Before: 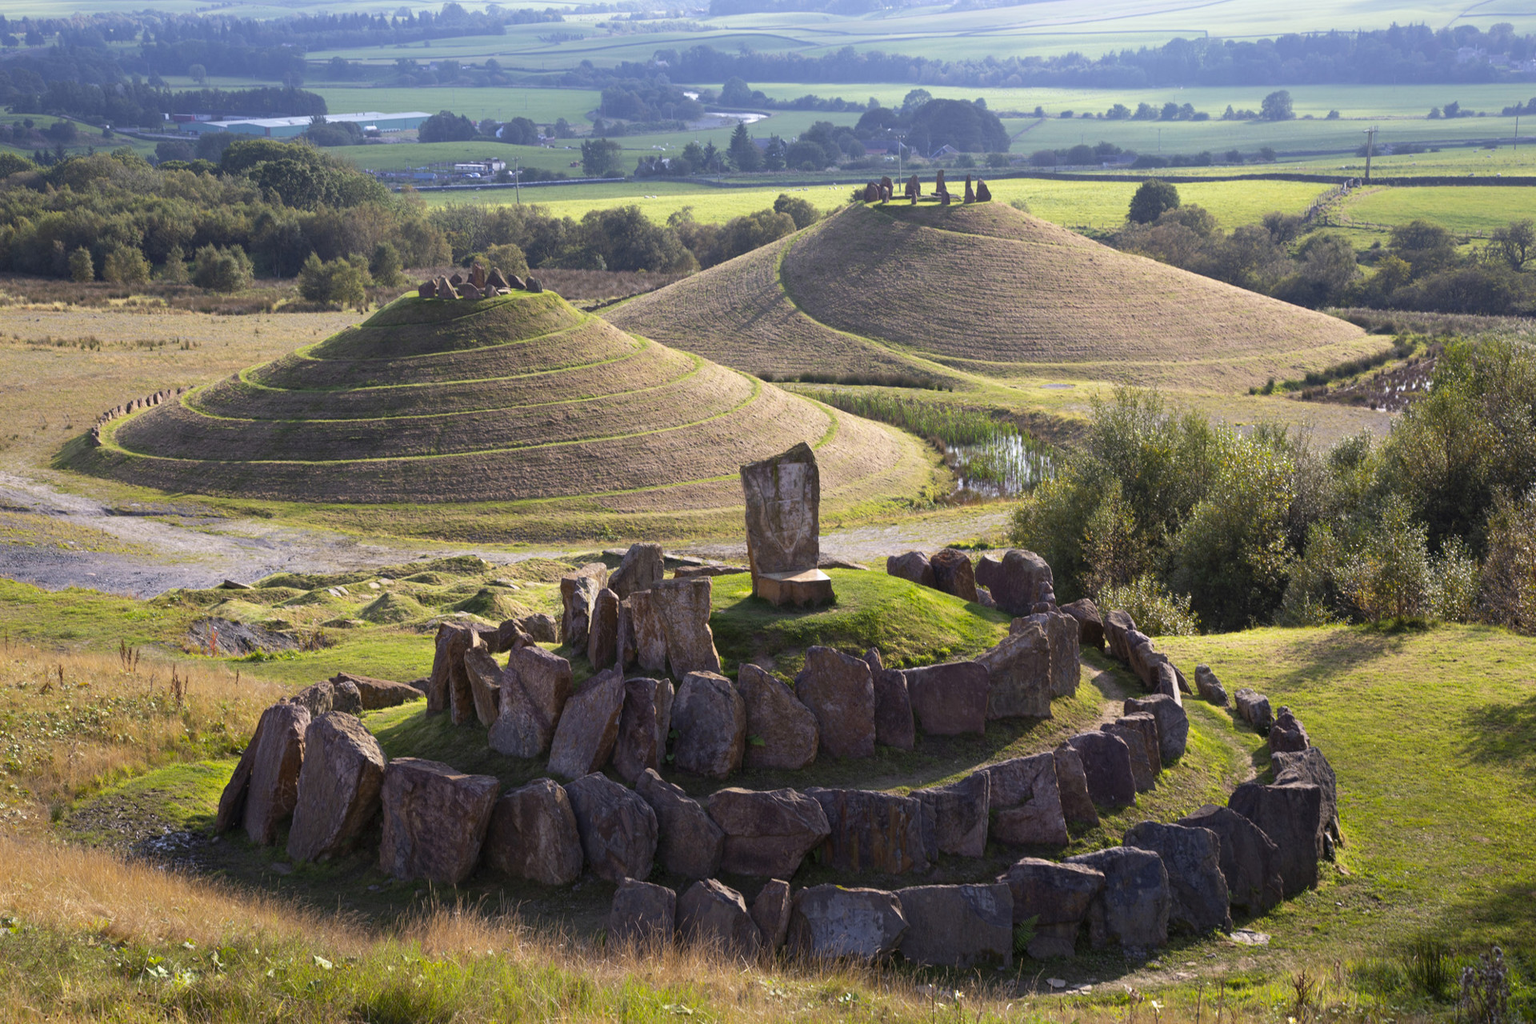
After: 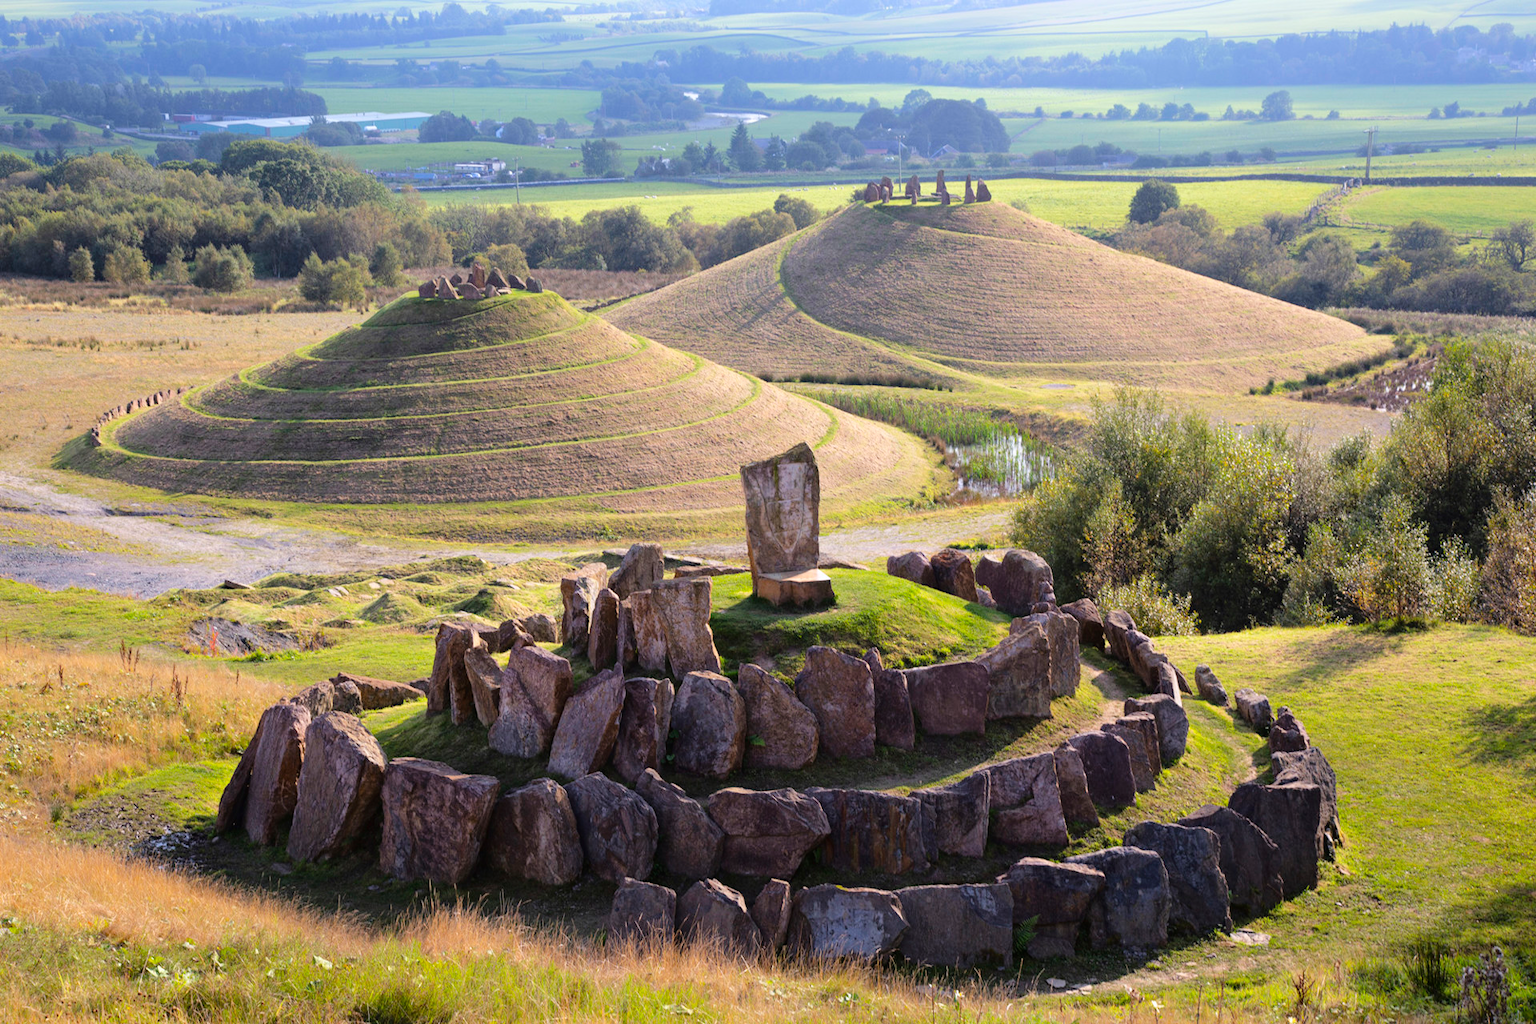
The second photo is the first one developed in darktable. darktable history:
tone curve: curves: ch0 [(0, 0.01) (0.052, 0.045) (0.136, 0.133) (0.275, 0.35) (0.43, 0.54) (0.676, 0.751) (0.89, 0.919) (1, 1)]; ch1 [(0, 0) (0.094, 0.081) (0.285, 0.299) (0.385, 0.403) (0.447, 0.429) (0.495, 0.496) (0.544, 0.552) (0.589, 0.612) (0.722, 0.728) (1, 1)]; ch2 [(0, 0) (0.257, 0.217) (0.43, 0.421) (0.498, 0.507) (0.531, 0.544) (0.56, 0.579) (0.625, 0.642) (1, 1)], color space Lab, linked channels, preserve colors none
